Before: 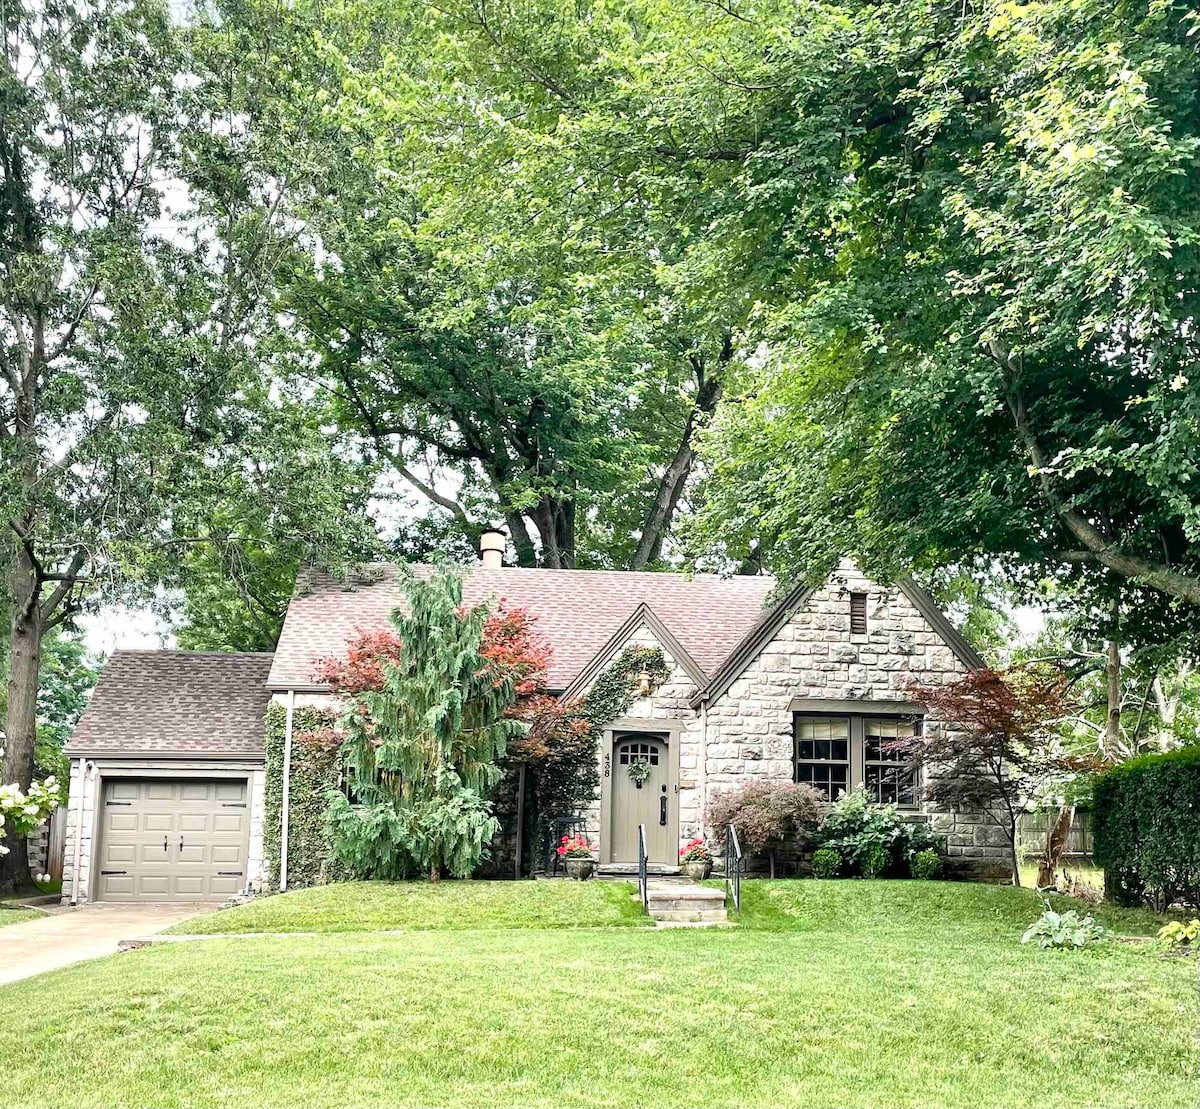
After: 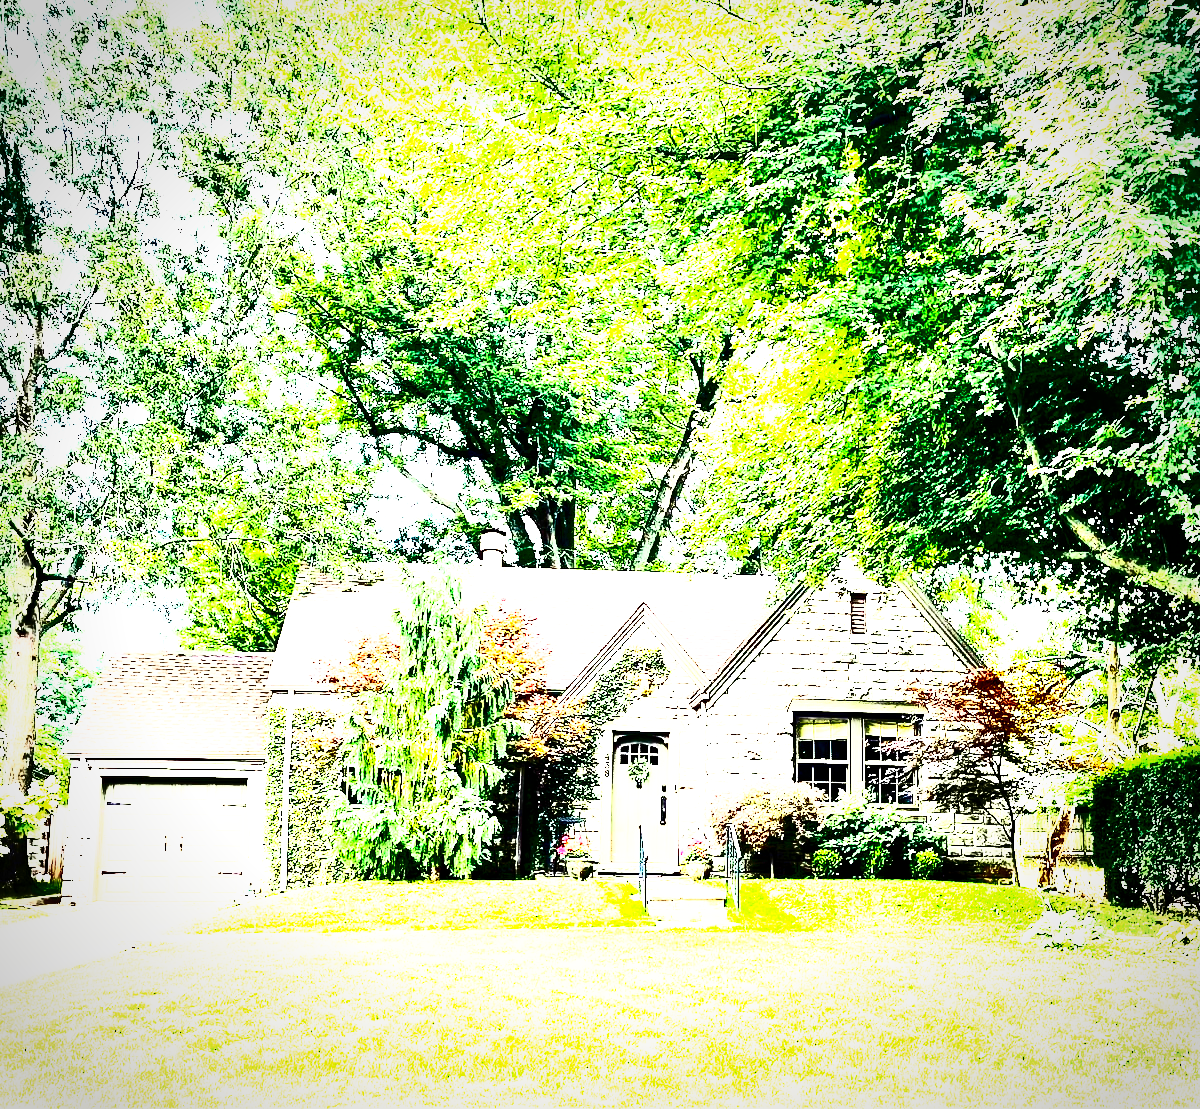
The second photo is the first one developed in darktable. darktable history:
base curve: curves: ch0 [(0, 0) (0.007, 0.004) (0.027, 0.03) (0.046, 0.07) (0.207, 0.54) (0.442, 0.872) (0.673, 0.972) (1, 1)], preserve colors none
exposure: black level correction 0.001, exposure 0.191 EV, compensate exposure bias true, compensate highlight preservation false
contrast brightness saturation: contrast 0.407, brightness 0.104, saturation 0.209
vignetting: brightness -0.415, saturation -0.29, automatic ratio true
velvia: strength 26.6%
tone curve: curves: ch0 [(0, 0) (0.003, 0.002) (0.011, 0.005) (0.025, 0.011) (0.044, 0.017) (0.069, 0.021) (0.1, 0.027) (0.136, 0.035) (0.177, 0.05) (0.224, 0.076) (0.277, 0.126) (0.335, 0.212) (0.399, 0.333) (0.468, 0.473) (0.543, 0.627) (0.623, 0.784) (0.709, 0.9) (0.801, 0.963) (0.898, 0.988) (1, 1)], color space Lab, independent channels, preserve colors none
color balance rgb: linear chroma grading › shadows 31.663%, linear chroma grading › global chroma -1.755%, linear chroma grading › mid-tones 3.878%, perceptual saturation grading › global saturation 29.486%, perceptual brilliance grading › highlights 19.877%, perceptual brilliance grading › mid-tones 20.7%, perceptual brilliance grading › shadows -20.357%
local contrast: mode bilateral grid, contrast 26, coarseness 61, detail 151%, midtone range 0.2
